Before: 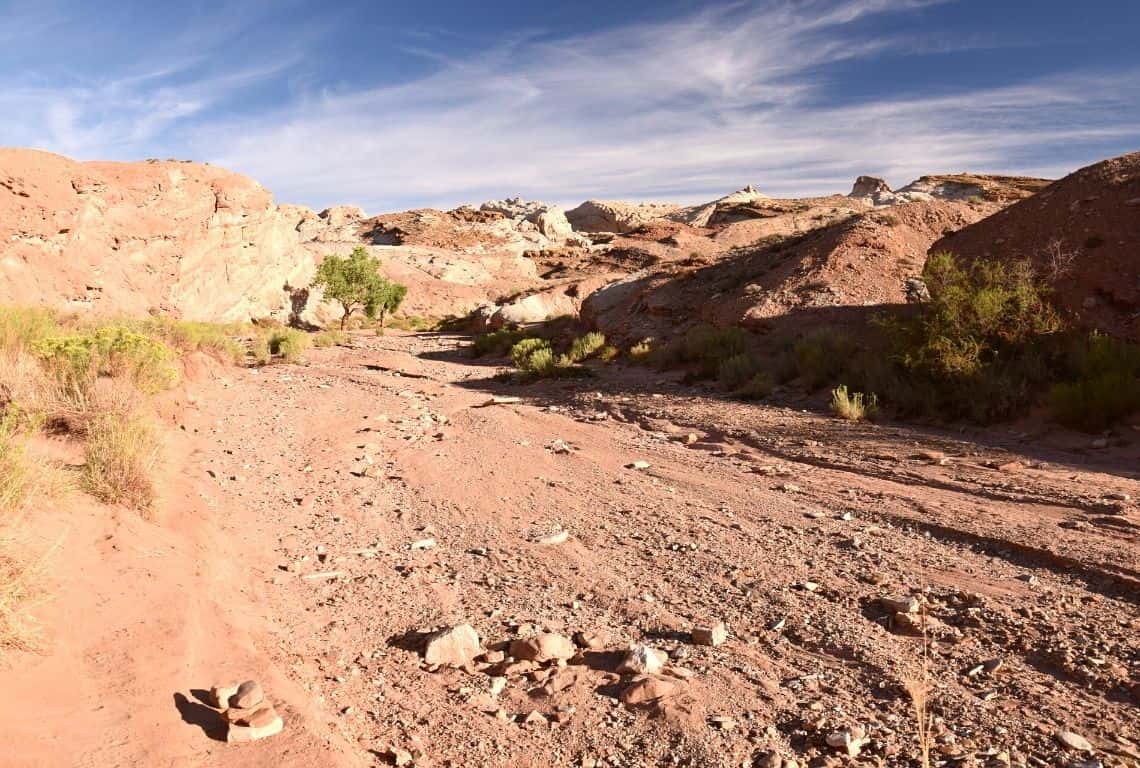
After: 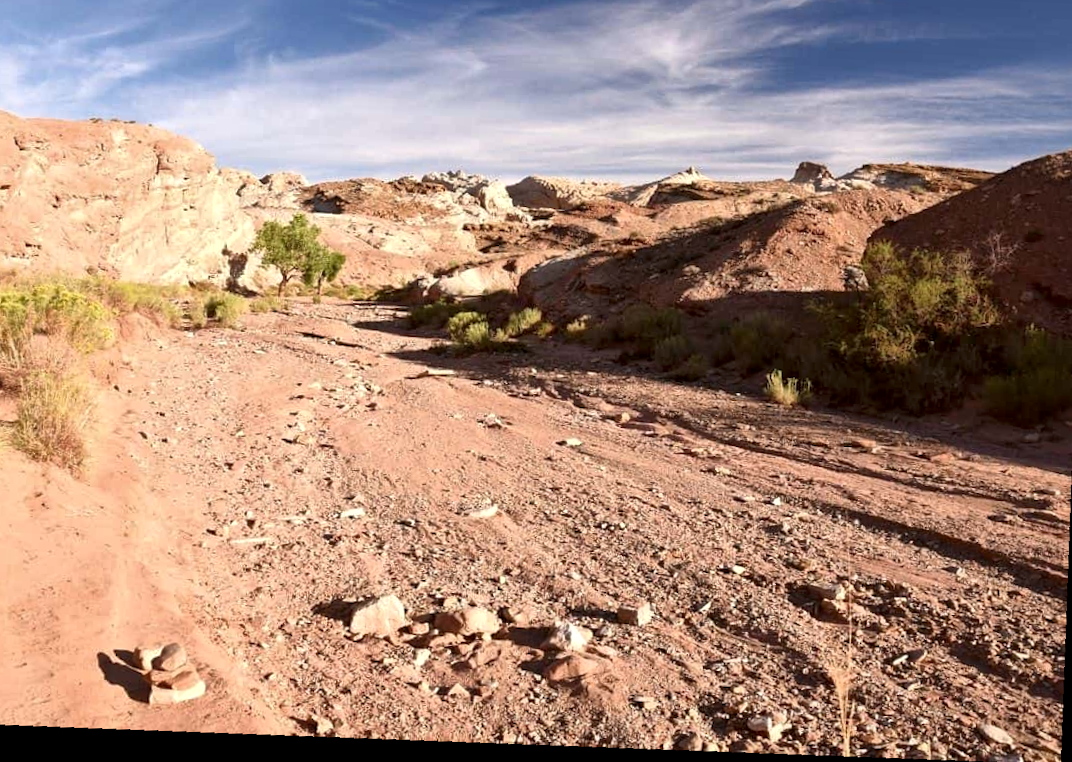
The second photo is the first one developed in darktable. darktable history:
rotate and perspective: rotation 4.1°, automatic cropping off
crop and rotate: angle 1.96°, left 5.673%, top 5.673%
local contrast: mode bilateral grid, contrast 20, coarseness 50, detail 144%, midtone range 0.2
